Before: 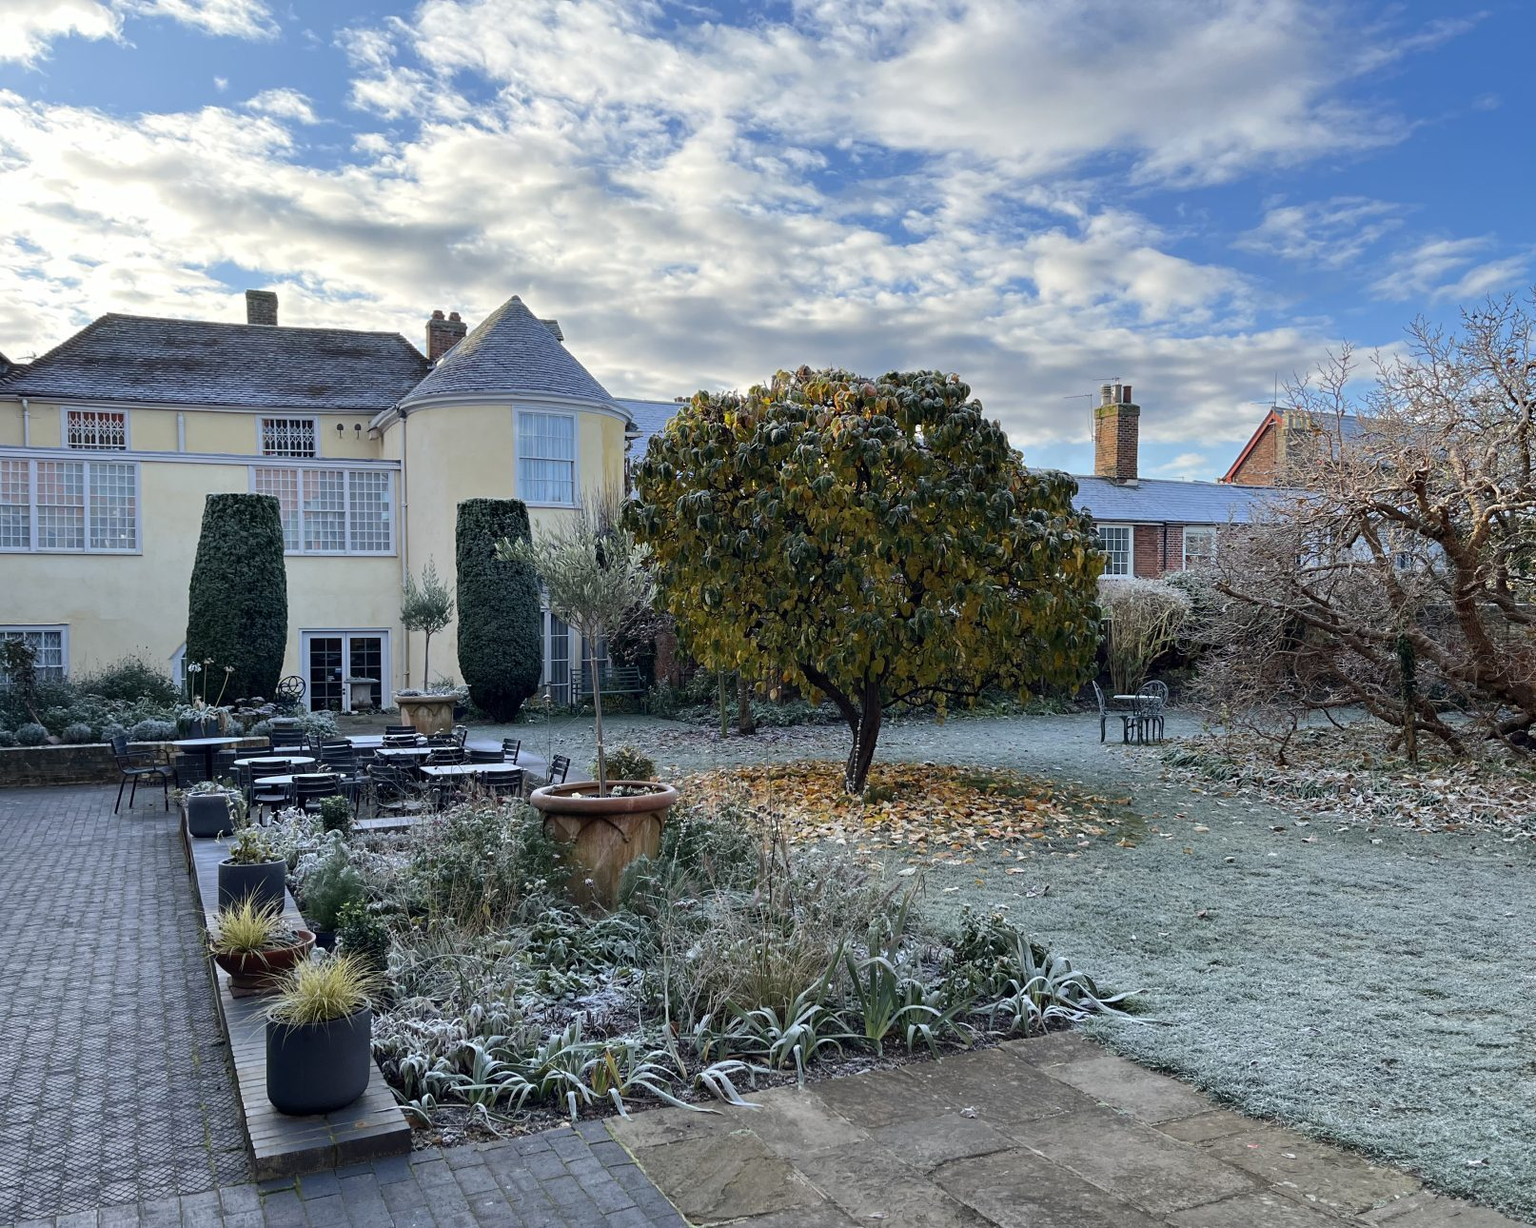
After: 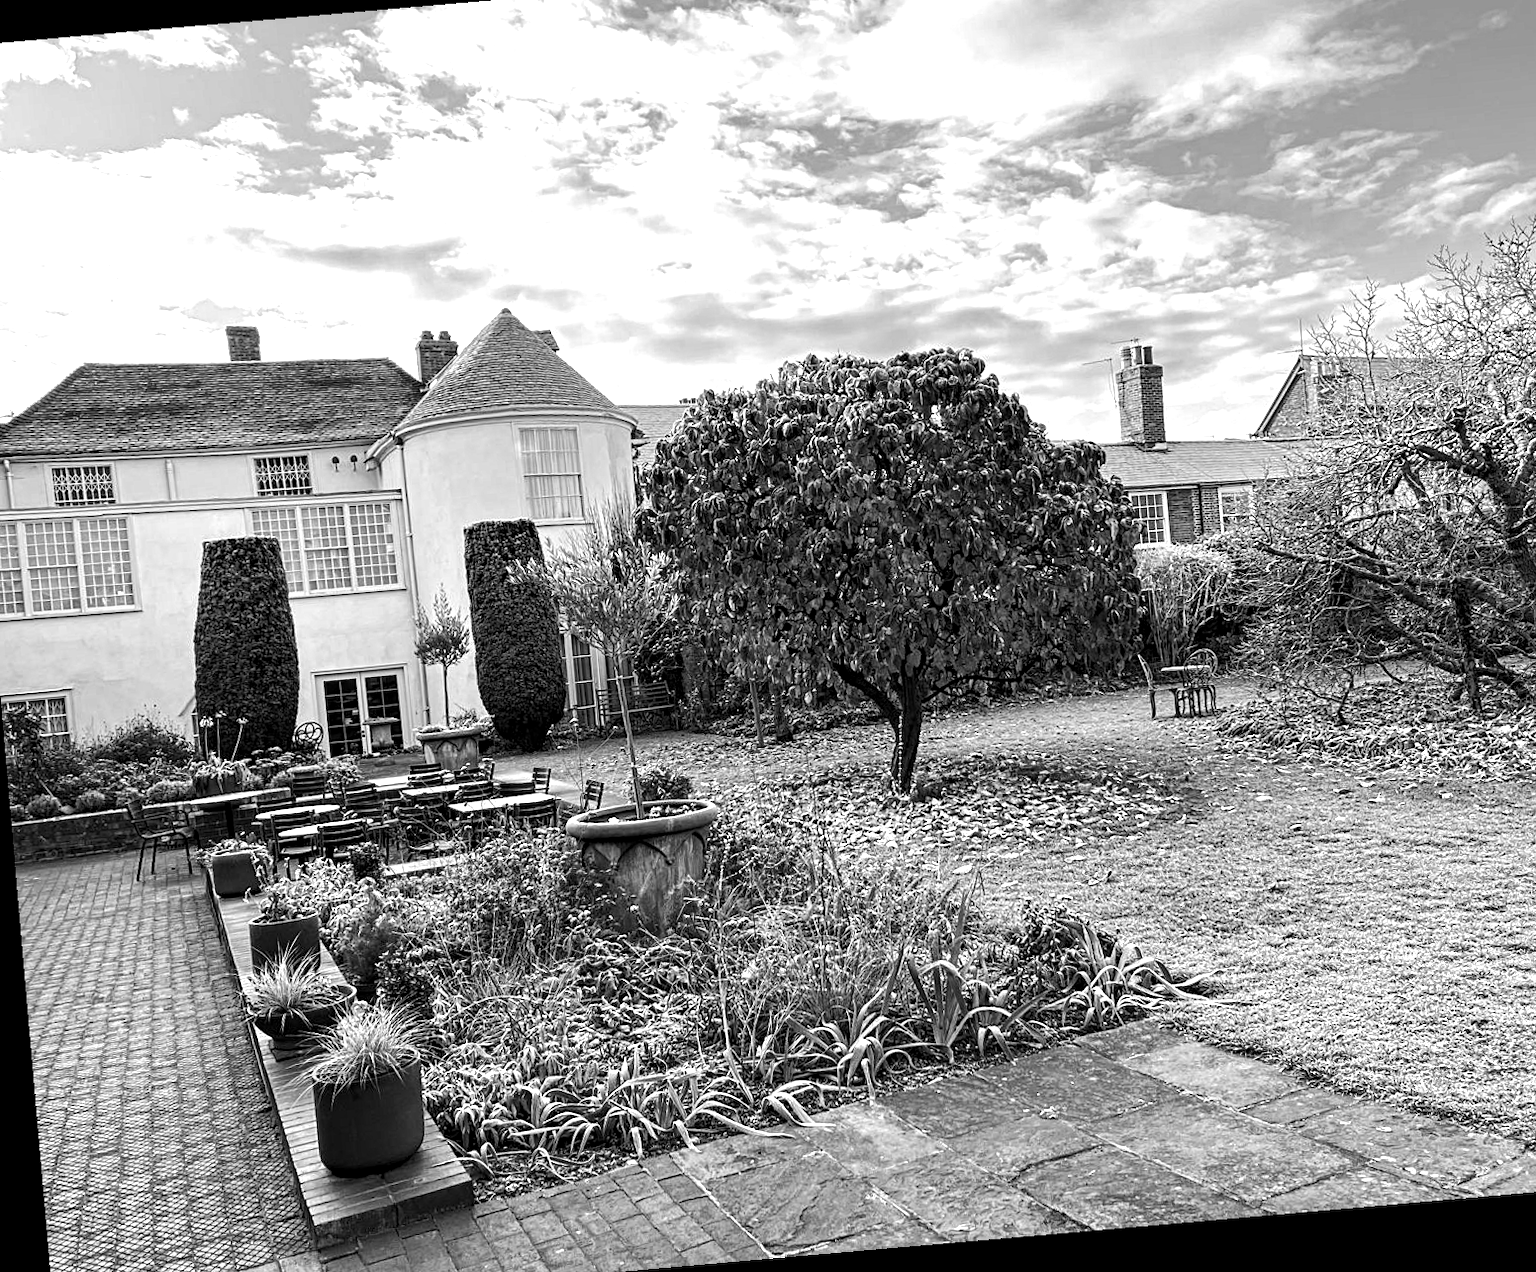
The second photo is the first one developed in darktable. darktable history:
exposure: black level correction 0, exposure 0.5 EV, compensate exposure bias true, compensate highlight preservation false
crop: left 3.305%, top 6.436%, right 6.389%, bottom 3.258%
local contrast: highlights 100%, shadows 100%, detail 120%, midtone range 0.2
rotate and perspective: rotation -4.98°, automatic cropping off
contrast brightness saturation: saturation -0.1
contrast equalizer: y [[0.5, 0.5, 0.5, 0.539, 0.64, 0.611], [0.5 ×6], [0.5 ×6], [0 ×6], [0 ×6]]
monochrome: on, module defaults
tone equalizer: -8 EV -0.417 EV, -7 EV -0.389 EV, -6 EV -0.333 EV, -5 EV -0.222 EV, -3 EV 0.222 EV, -2 EV 0.333 EV, -1 EV 0.389 EV, +0 EV 0.417 EV, edges refinement/feathering 500, mask exposure compensation -1.57 EV, preserve details no
